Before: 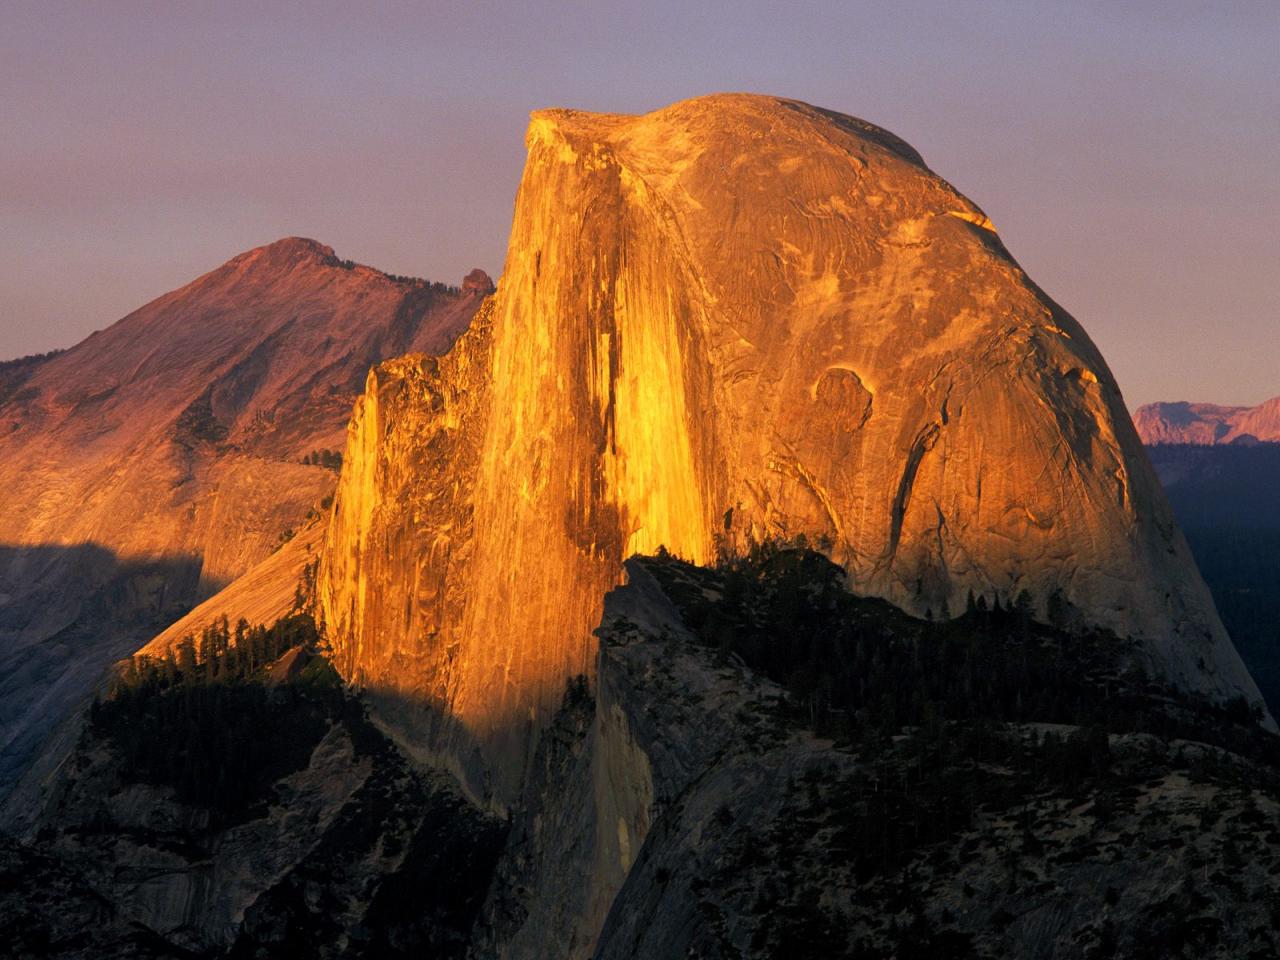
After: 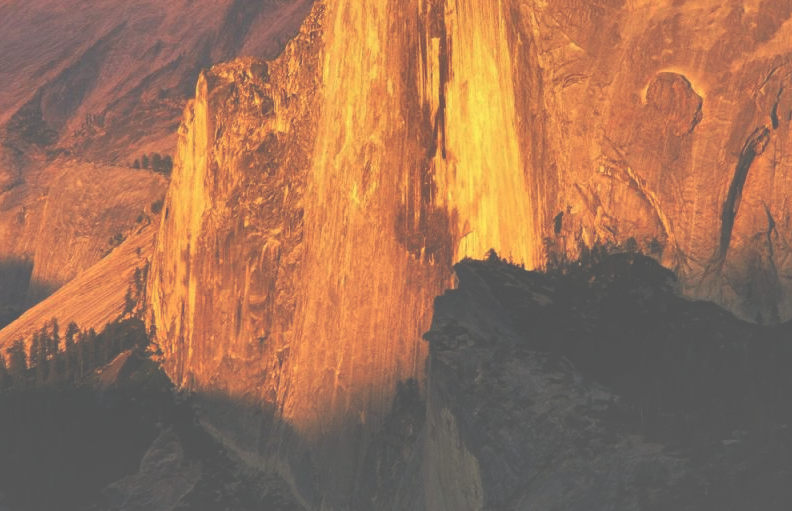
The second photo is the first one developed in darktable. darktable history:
exposure: black level correction -0.087, compensate highlight preservation false
crop: left 13.333%, top 30.845%, right 24.766%, bottom 15.878%
shadows and highlights: soften with gaussian
